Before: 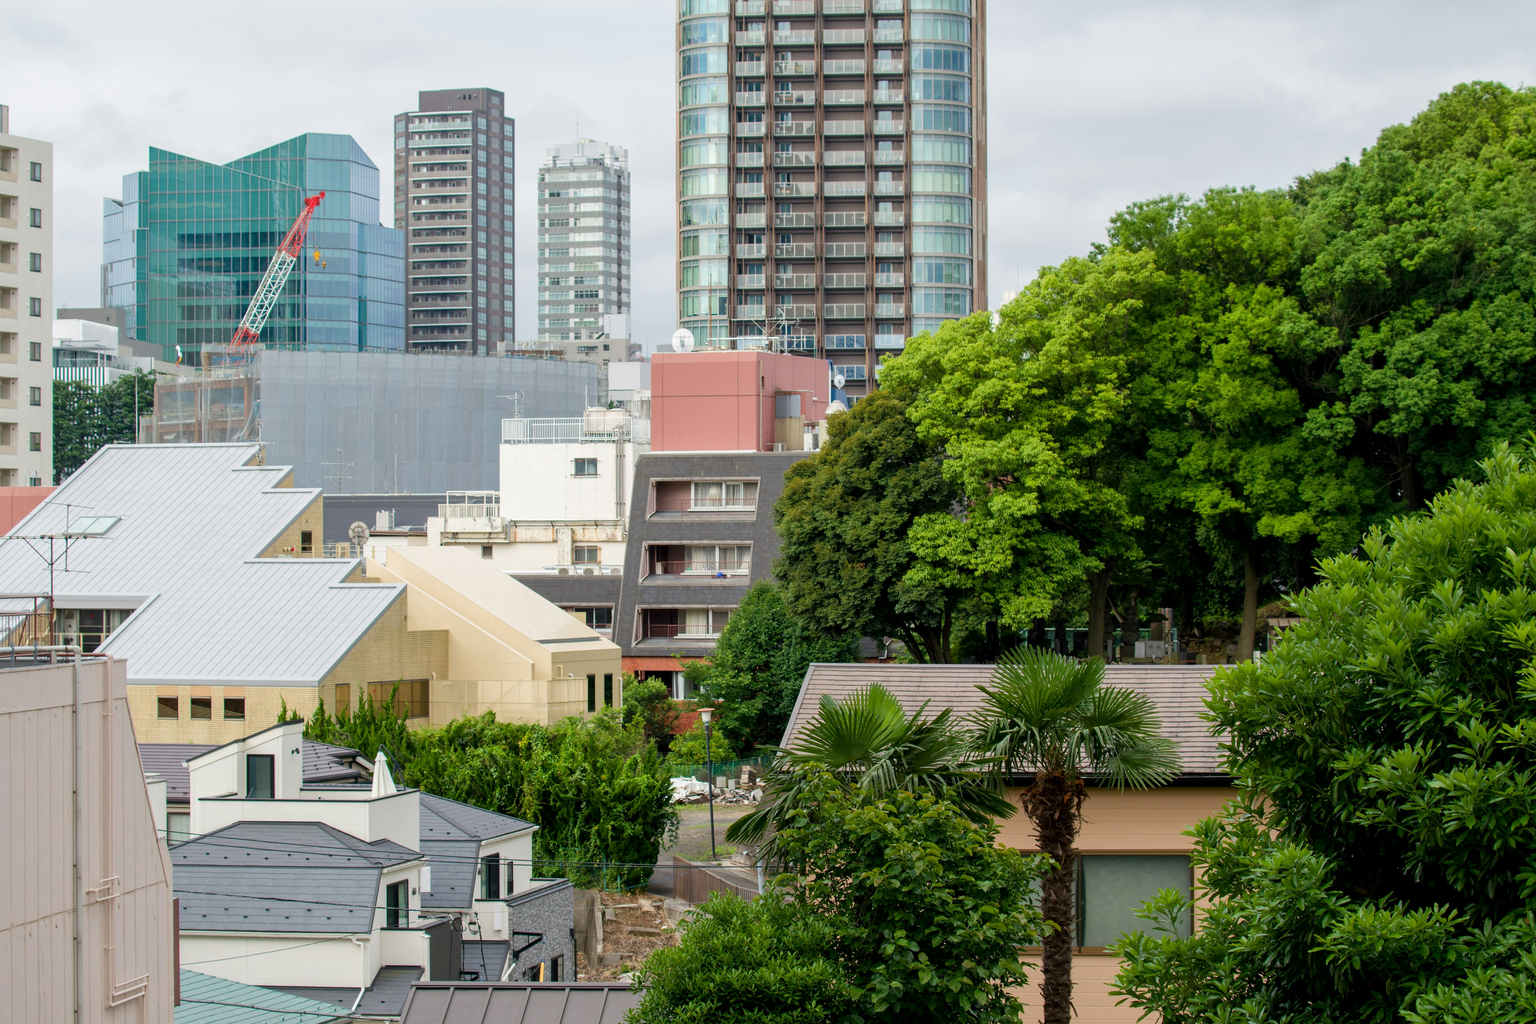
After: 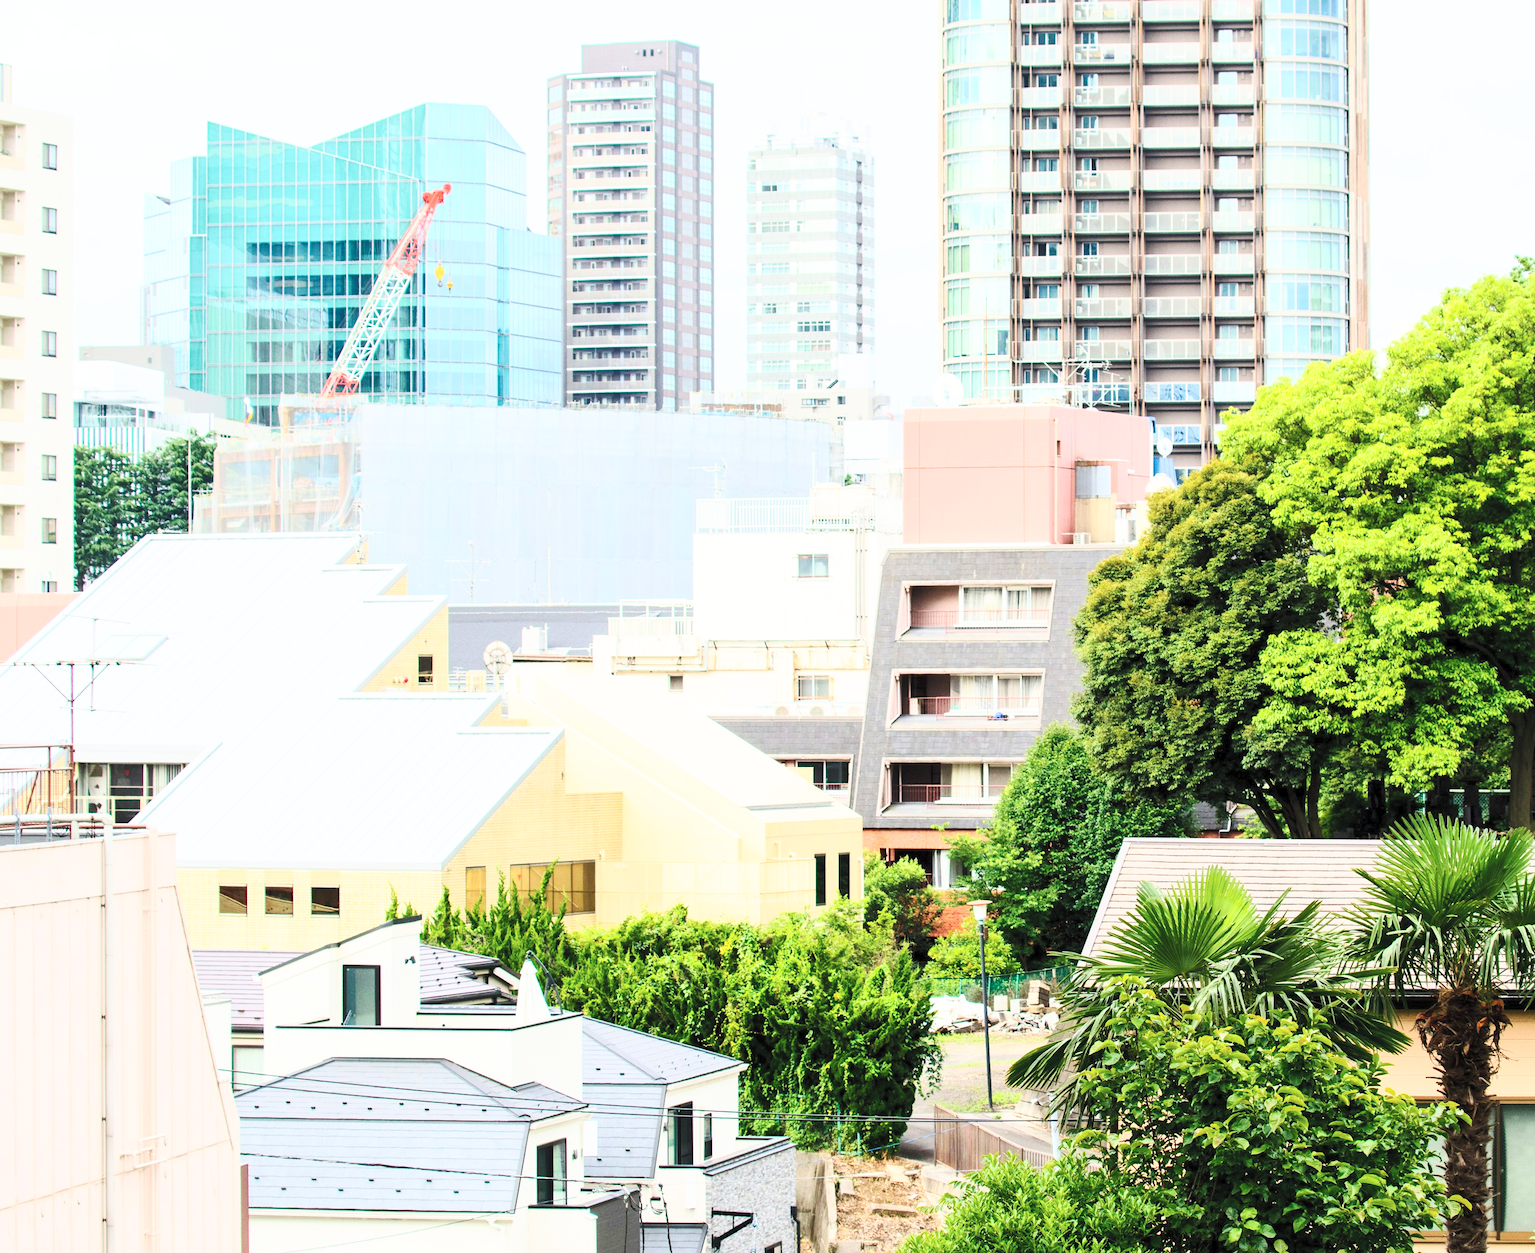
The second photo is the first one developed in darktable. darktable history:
contrast brightness saturation: contrast 0.39, brightness 0.53
crop: top 5.803%, right 27.864%, bottom 5.804%
base curve: curves: ch0 [(0, 0) (0.028, 0.03) (0.121, 0.232) (0.46, 0.748) (0.859, 0.968) (1, 1)], preserve colors none
